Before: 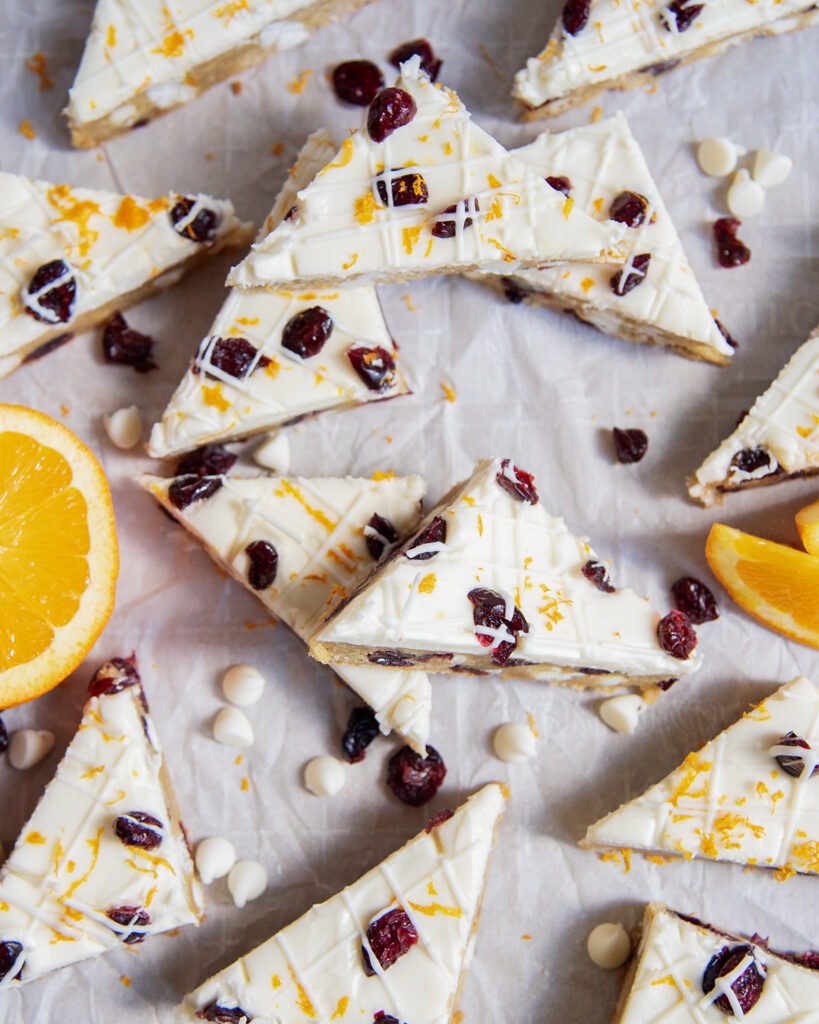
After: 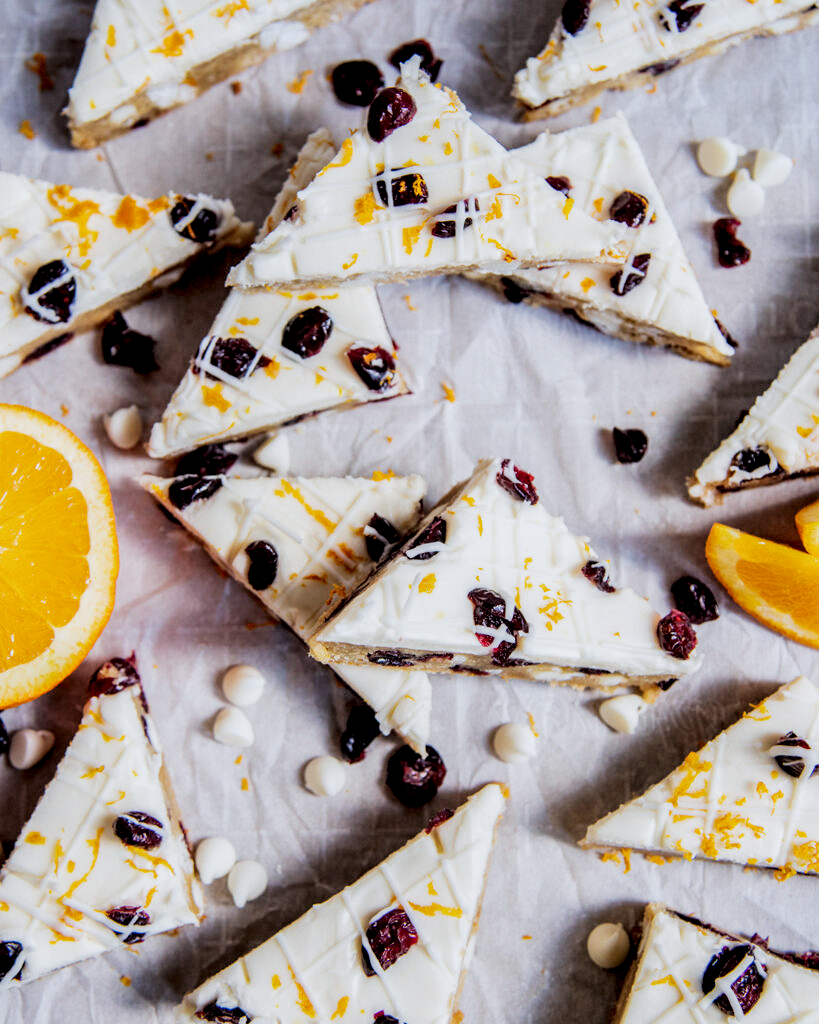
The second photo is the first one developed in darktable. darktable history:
white balance: red 0.983, blue 1.036
local contrast: detail 160%
filmic rgb: black relative exposure -5 EV, hardness 2.88, contrast 1.3, highlights saturation mix -30%
